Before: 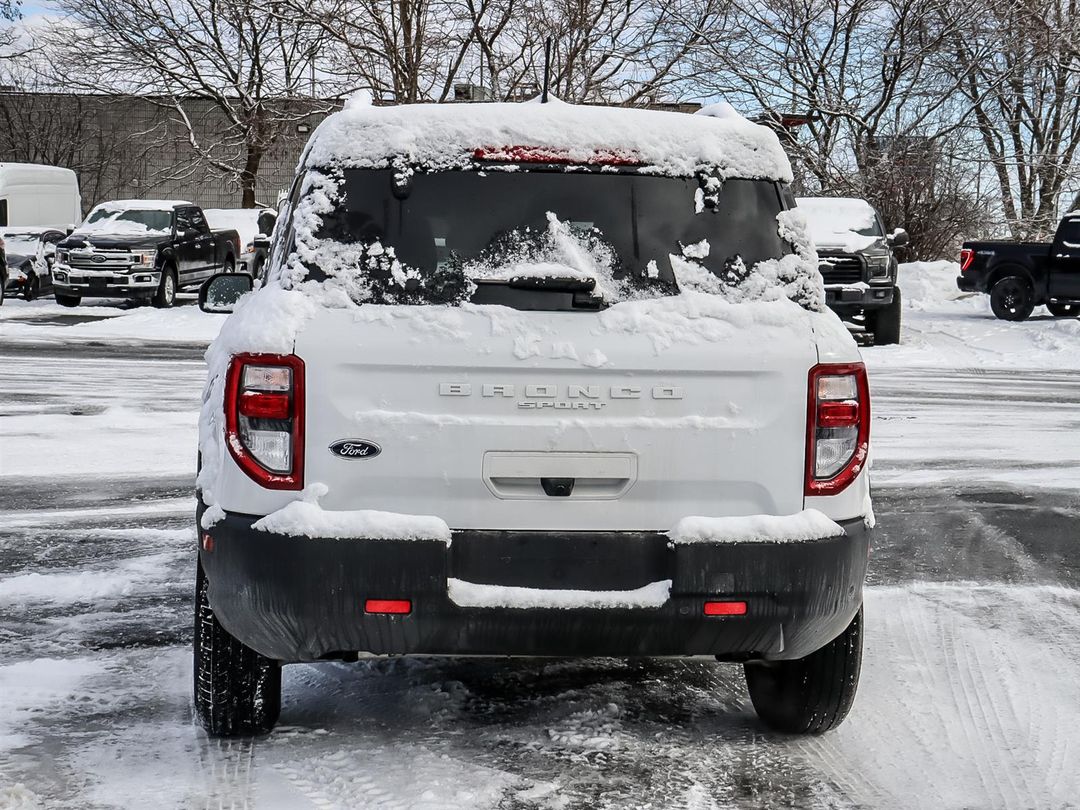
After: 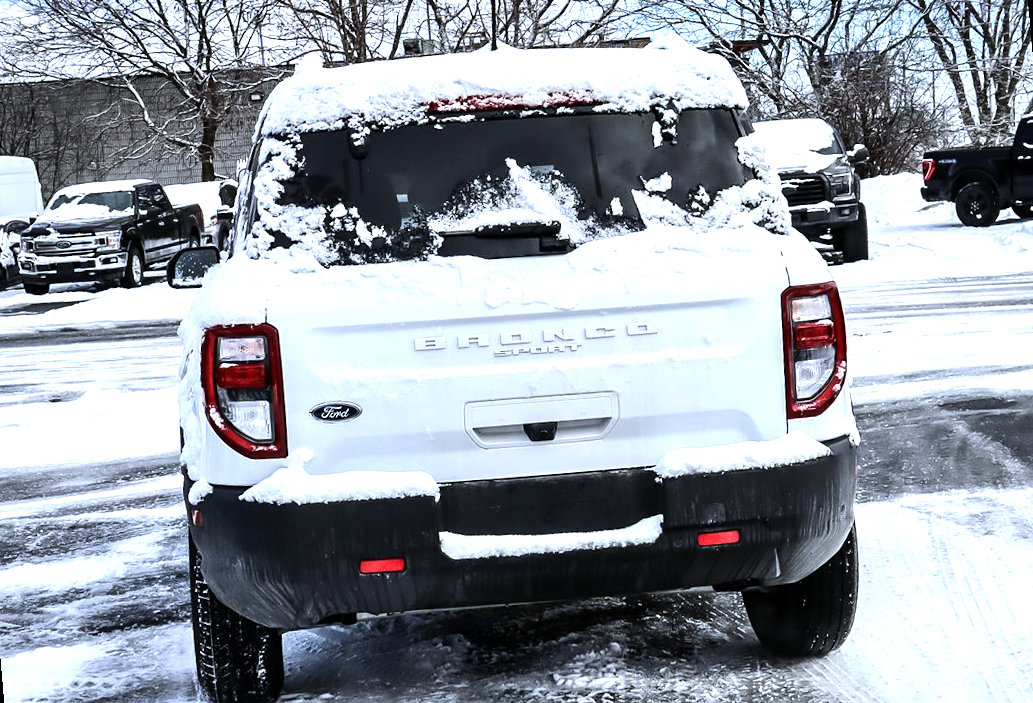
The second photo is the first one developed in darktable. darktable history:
tone equalizer: -8 EV -0.75 EV, -7 EV -0.7 EV, -6 EV -0.6 EV, -5 EV -0.4 EV, -3 EV 0.4 EV, -2 EV 0.6 EV, -1 EV 0.7 EV, +0 EV 0.75 EV, edges refinement/feathering 500, mask exposure compensation -1.57 EV, preserve details no
white balance: red 0.931, blue 1.11
exposure: exposure 0.236 EV, compensate highlight preservation false
rotate and perspective: rotation -5°, crop left 0.05, crop right 0.952, crop top 0.11, crop bottom 0.89
